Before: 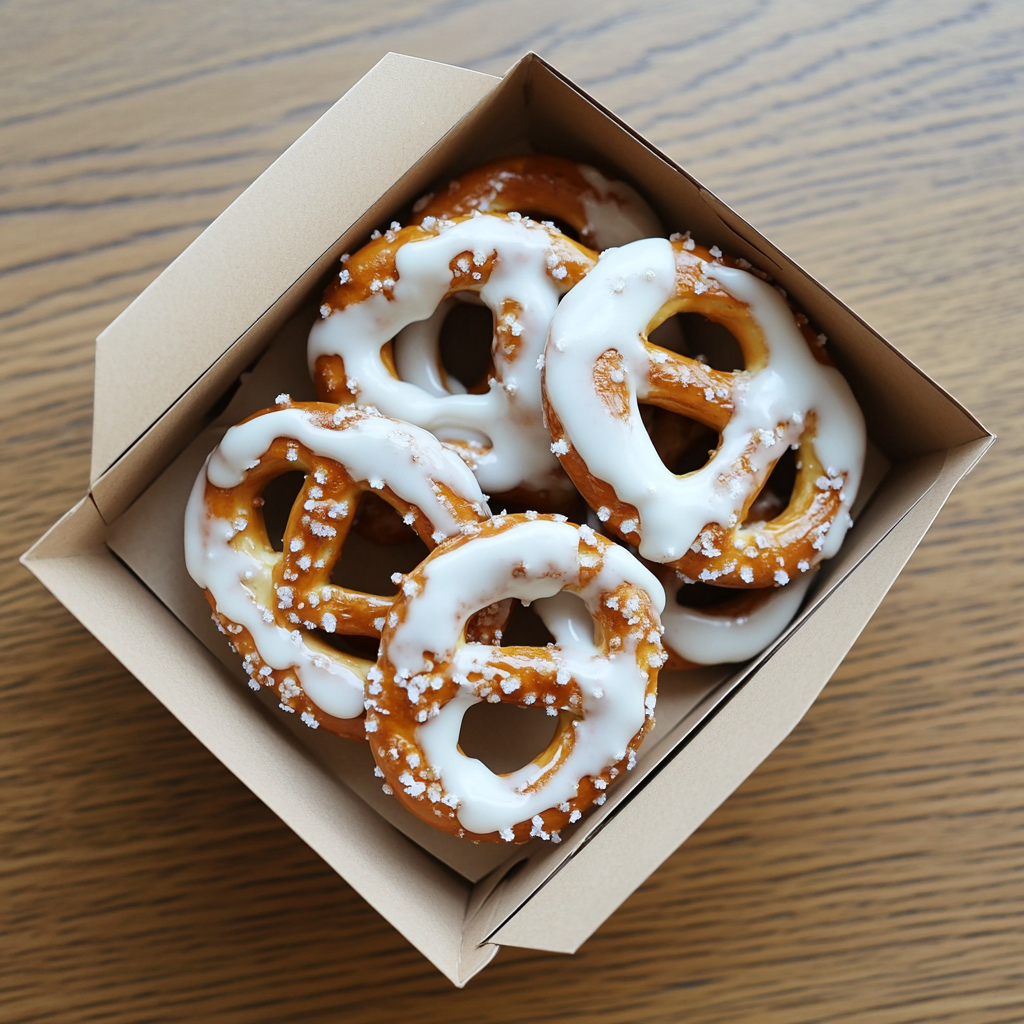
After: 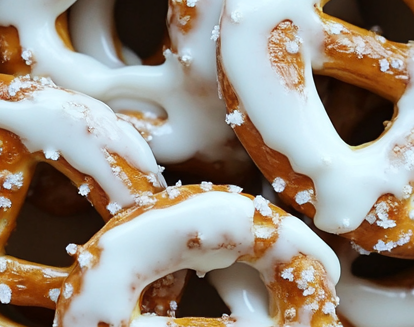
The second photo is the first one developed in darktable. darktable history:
white balance: red 0.978, blue 0.999
crop: left 31.751%, top 32.172%, right 27.8%, bottom 35.83%
